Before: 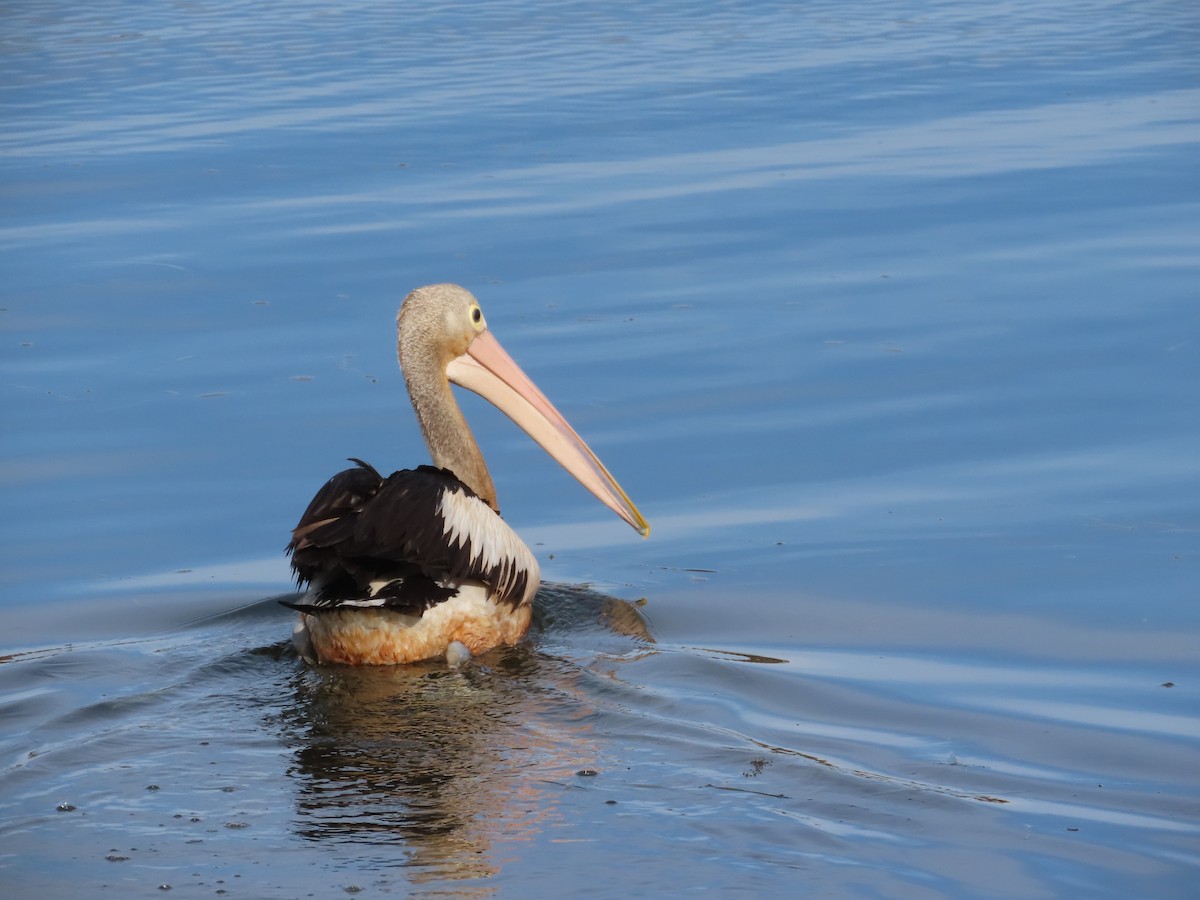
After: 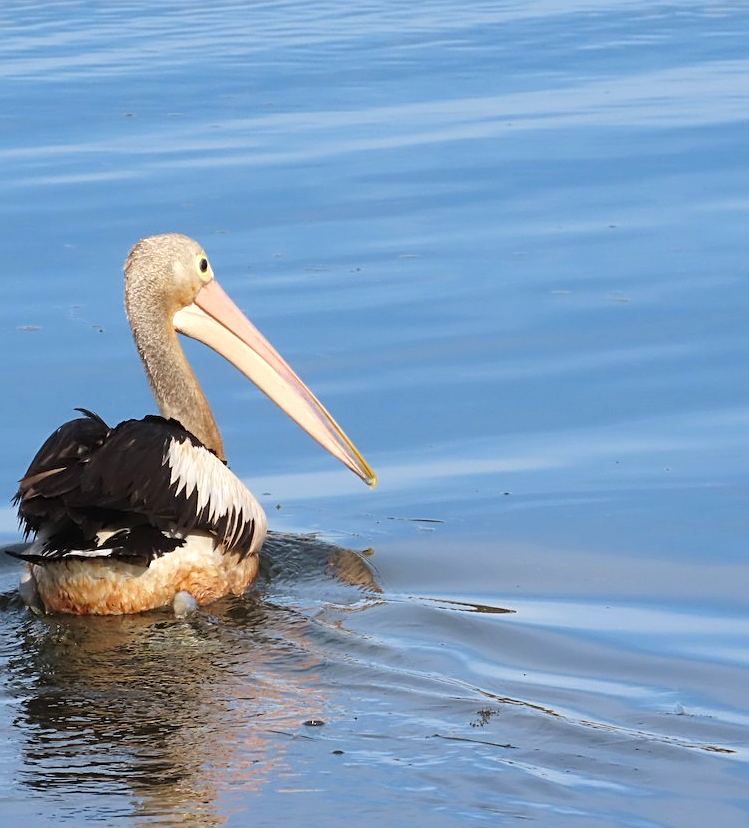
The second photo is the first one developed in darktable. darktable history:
sharpen: on, module defaults
exposure: exposure 0.52 EV, compensate highlight preservation false
crop and rotate: left 22.776%, top 5.633%, right 14.804%, bottom 2.36%
